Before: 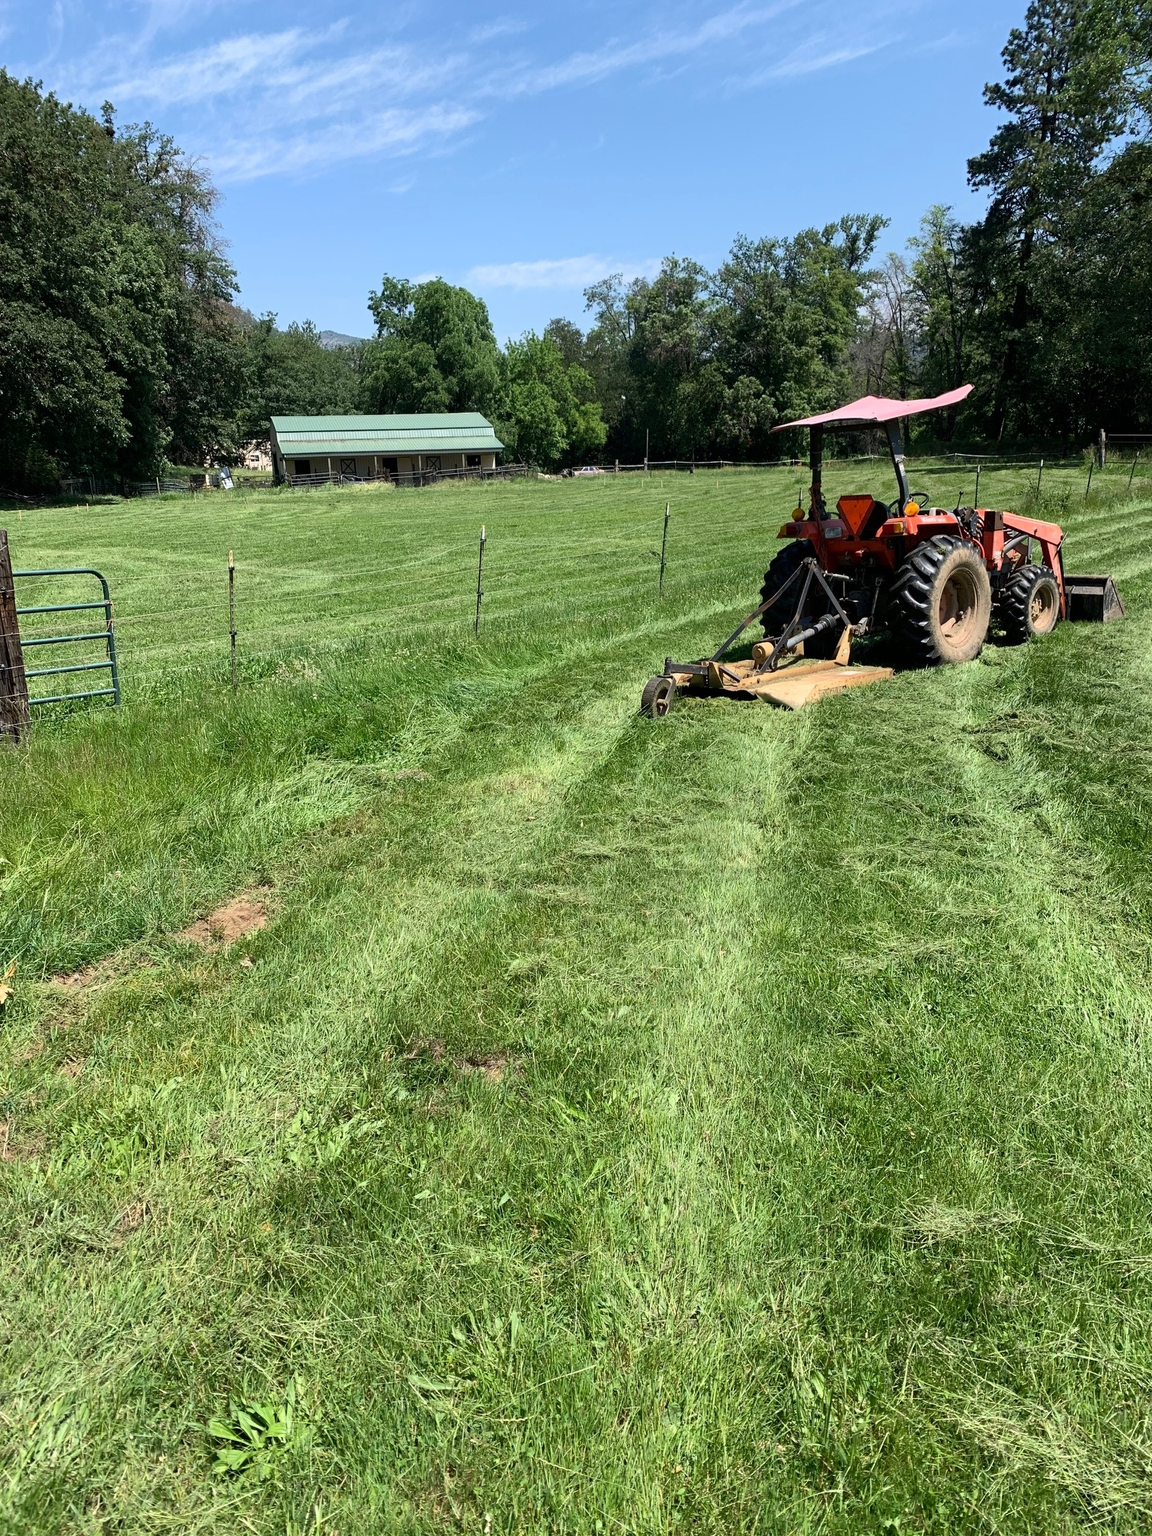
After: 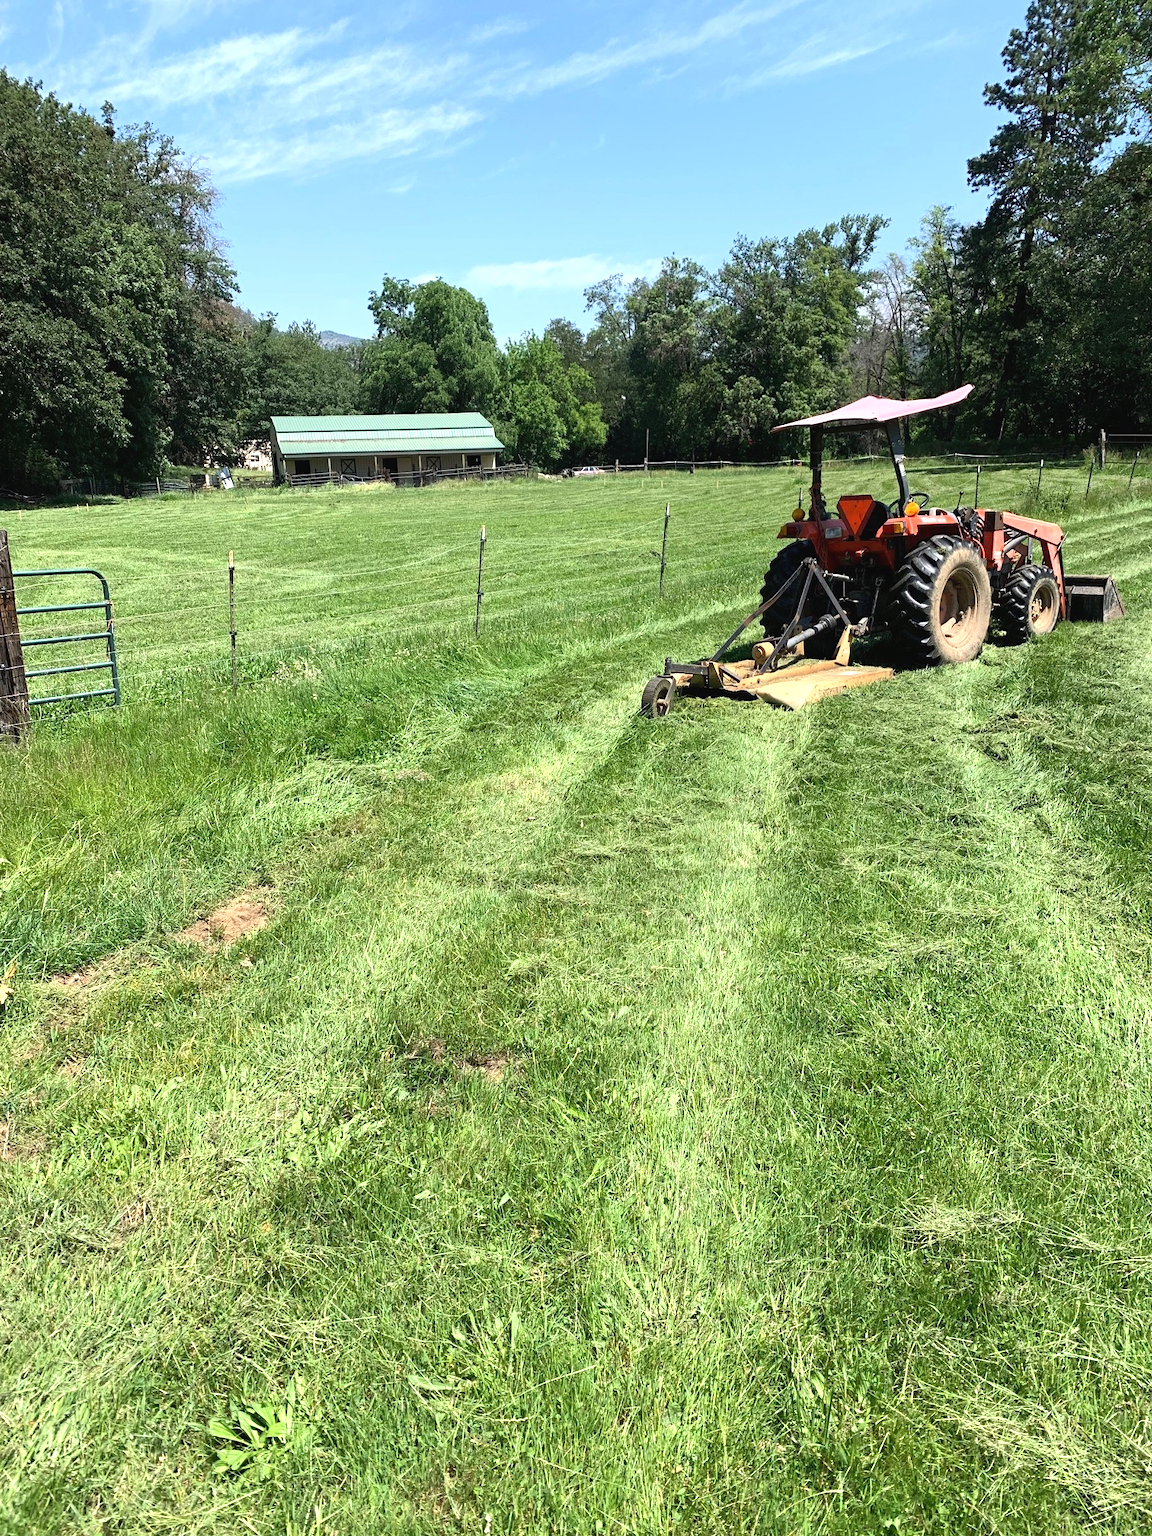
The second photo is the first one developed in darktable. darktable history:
exposure: black level correction -0.002, exposure 0.539 EV, compensate highlight preservation false
